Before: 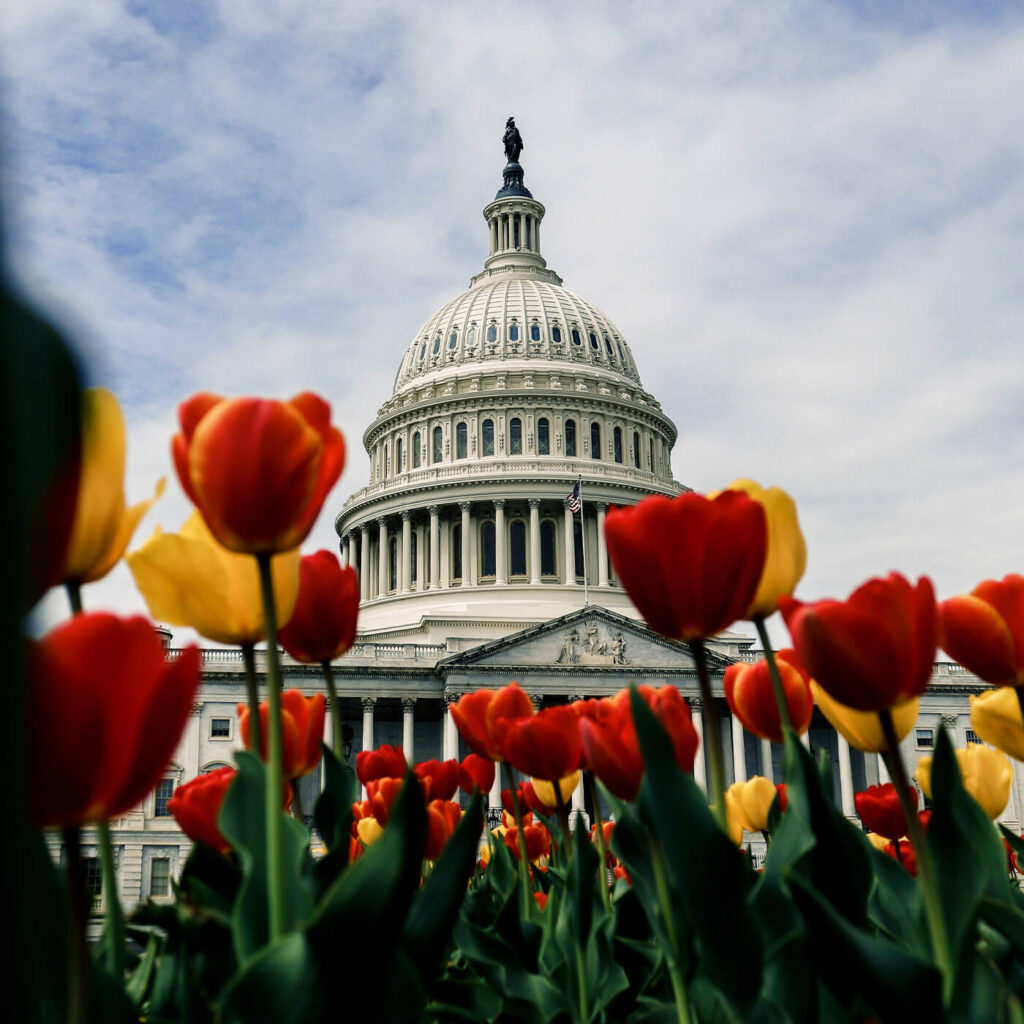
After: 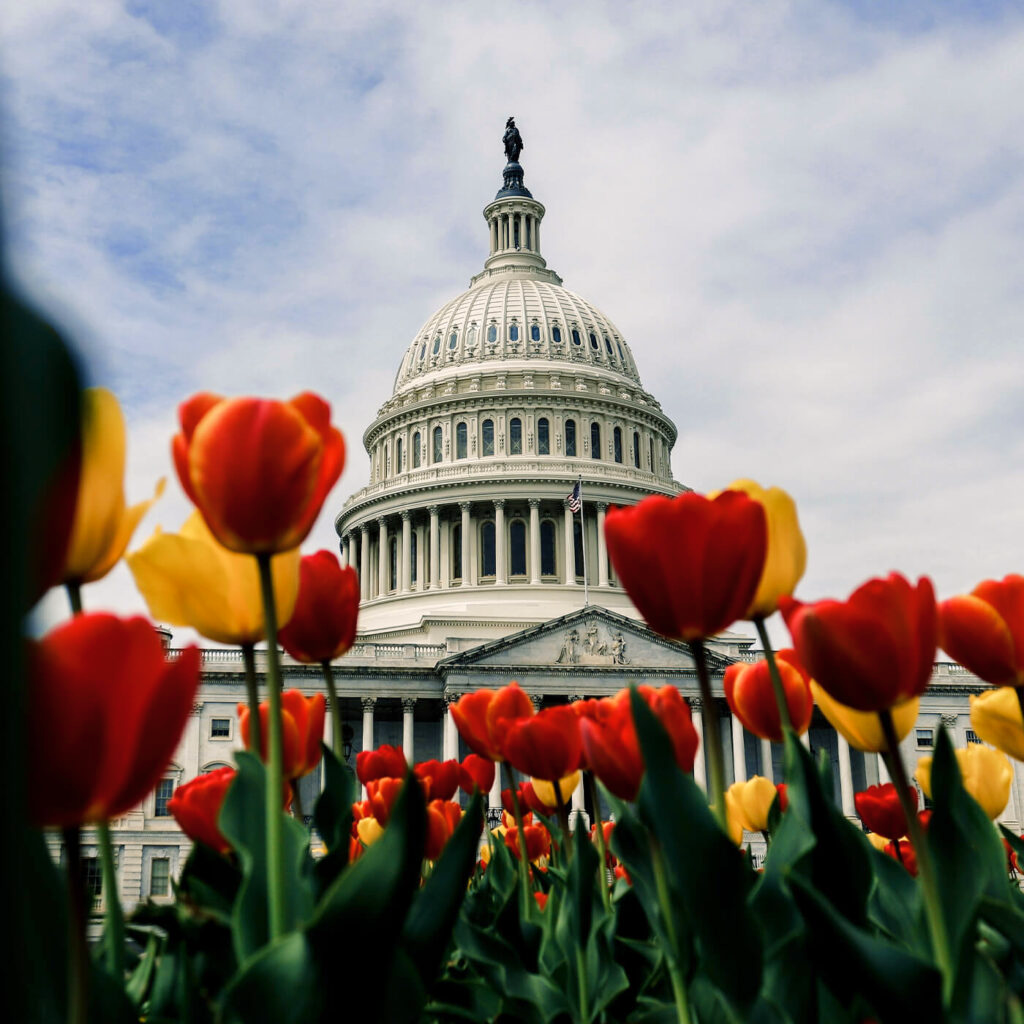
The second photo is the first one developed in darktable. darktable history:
color balance rgb: shadows lift › chroma 0.693%, shadows lift › hue 111.94°, highlights gain › luminance 0.909%, highlights gain › chroma 0.374%, highlights gain › hue 41.9°, perceptual saturation grading › global saturation -0.084%, perceptual brilliance grading › mid-tones 11.051%, perceptual brilliance grading › shadows 15.372%, saturation formula JzAzBz (2021)
